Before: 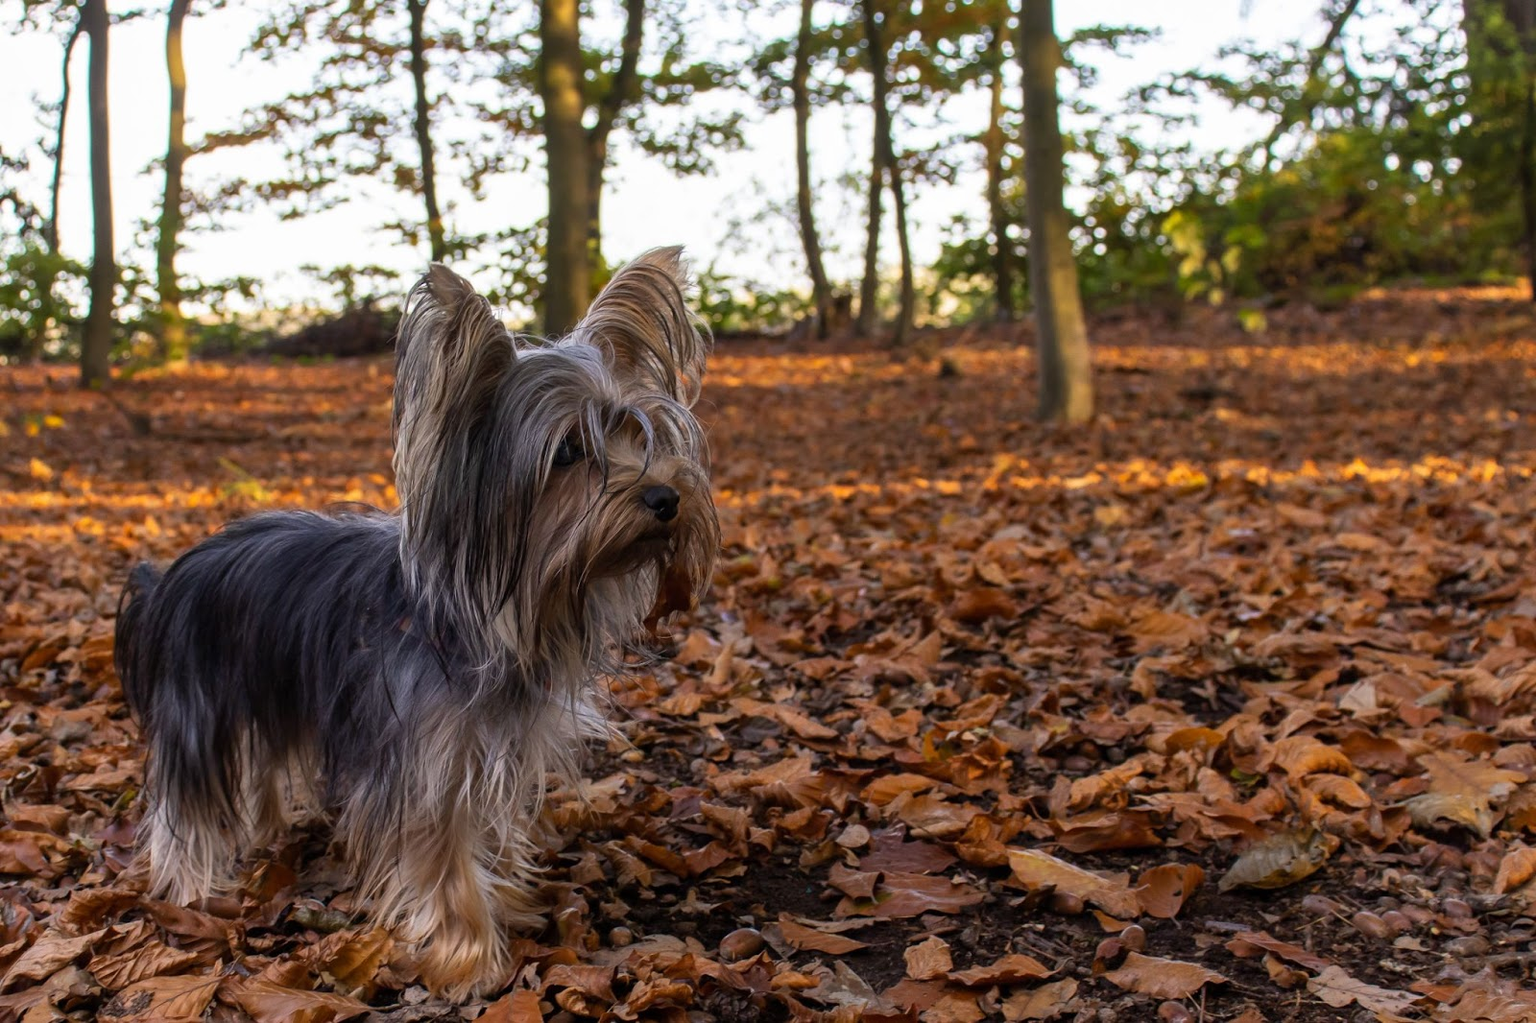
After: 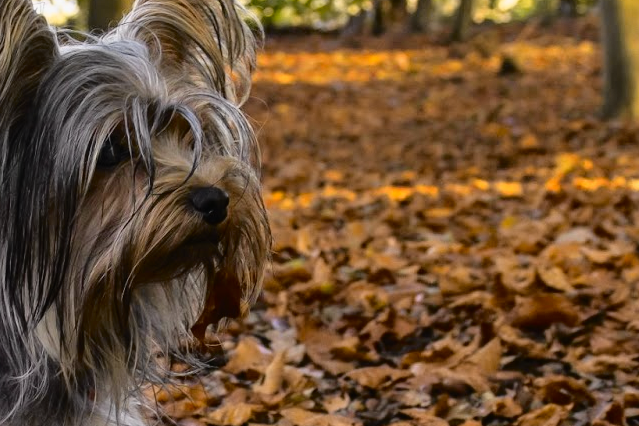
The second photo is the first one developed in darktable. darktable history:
crop: left 30%, top 30%, right 30%, bottom 30%
tone curve: curves: ch0 [(0, 0.013) (0.129, 0.1) (0.327, 0.382) (0.489, 0.573) (0.66, 0.748) (0.858, 0.926) (1, 0.977)]; ch1 [(0, 0) (0.353, 0.344) (0.45, 0.46) (0.498, 0.498) (0.521, 0.512) (0.563, 0.559) (0.592, 0.578) (0.647, 0.657) (1, 1)]; ch2 [(0, 0) (0.333, 0.346) (0.375, 0.375) (0.424, 0.43) (0.476, 0.492) (0.502, 0.502) (0.524, 0.531) (0.579, 0.61) (0.612, 0.644) (0.66, 0.715) (1, 1)], color space Lab, independent channels, preserve colors none
